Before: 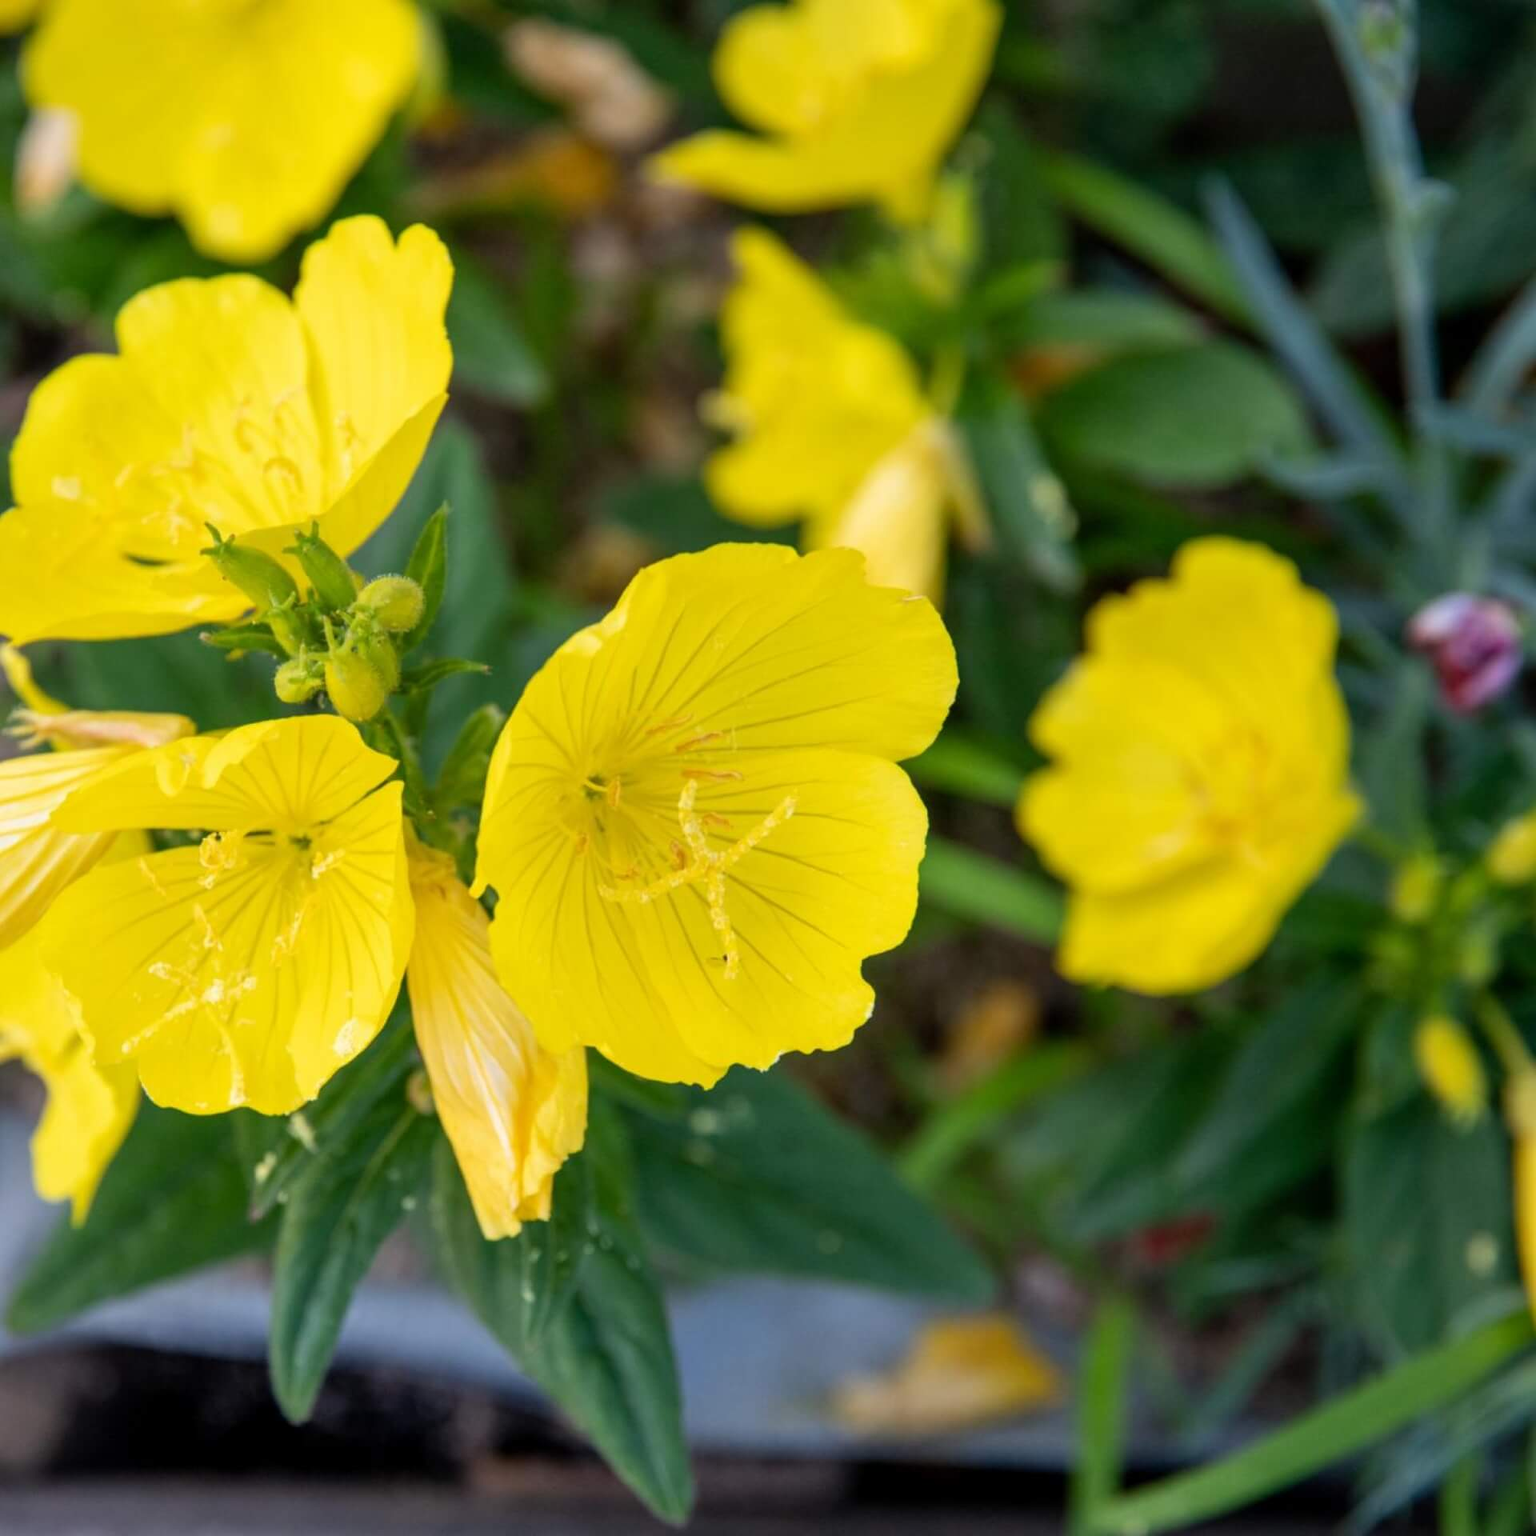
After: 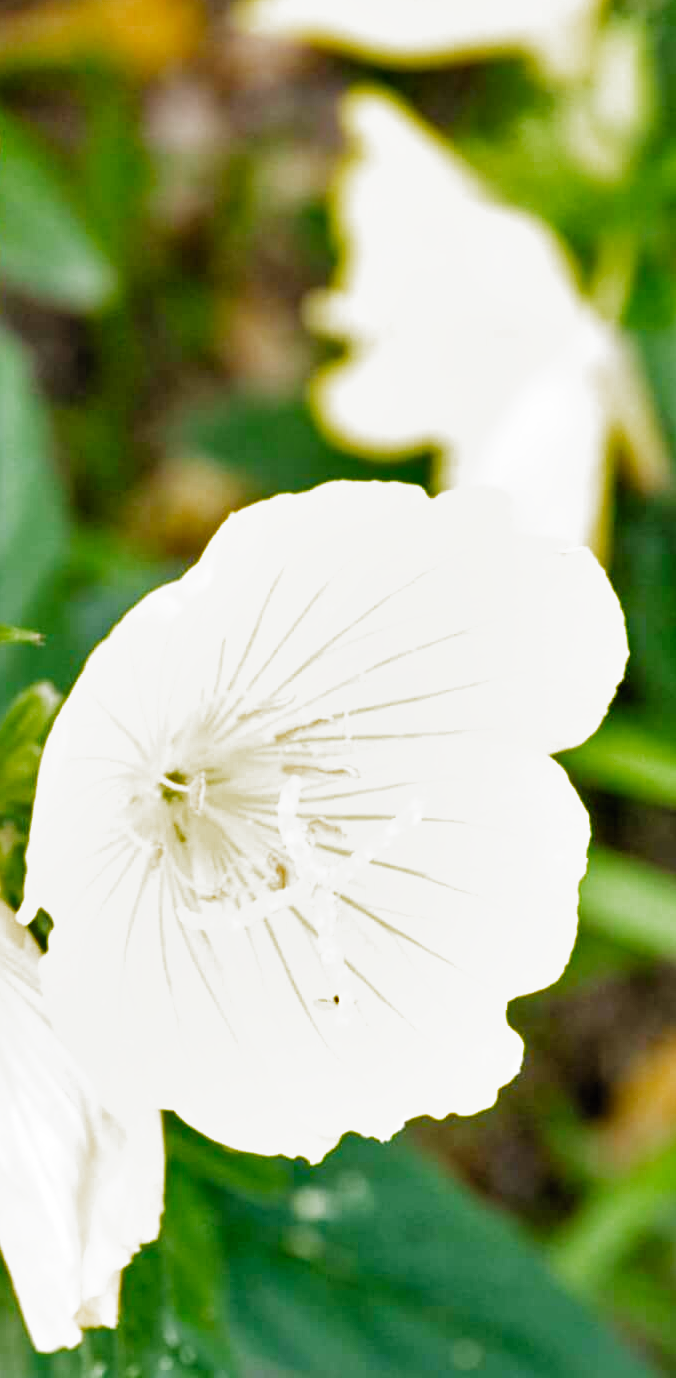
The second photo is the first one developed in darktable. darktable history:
shadows and highlights: shadows 6.78, soften with gaussian
exposure: black level correction 0, exposure 1.29 EV, compensate highlight preservation false
crop and rotate: left 29.693%, top 10.349%, right 35.088%, bottom 17.835%
filmic rgb: black relative exposure -4.9 EV, white relative exposure 2.83 EV, threshold 3.03 EV, hardness 3.7, preserve chrominance no, color science v5 (2021), contrast in shadows safe, contrast in highlights safe, enable highlight reconstruction true
tone equalizer: on, module defaults
